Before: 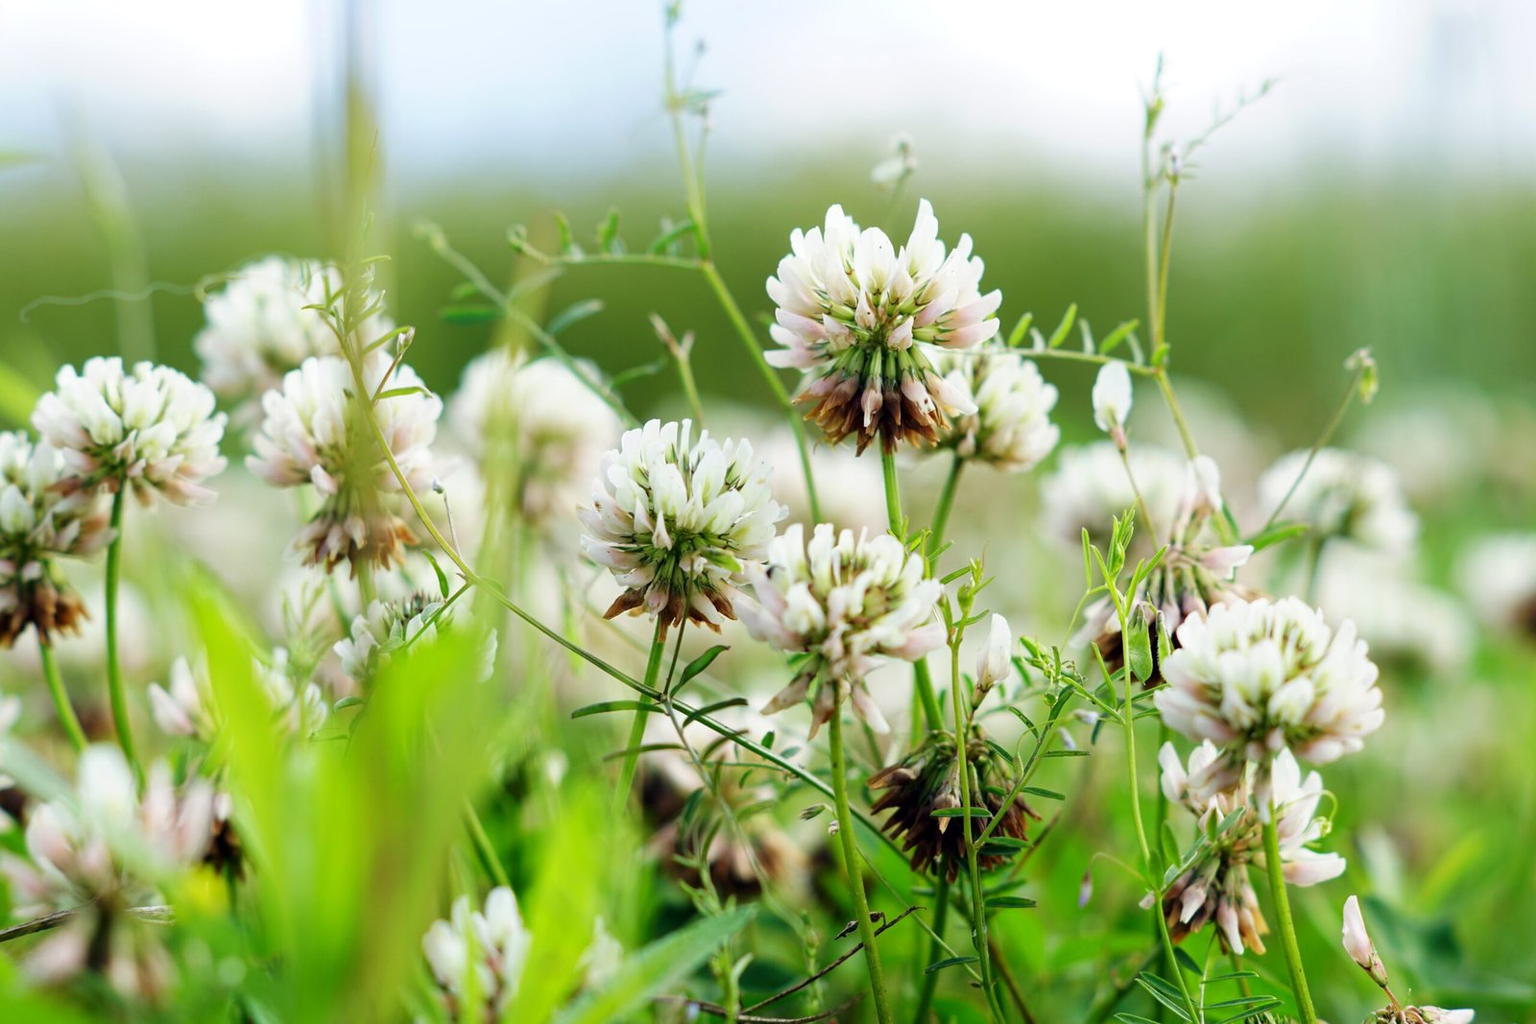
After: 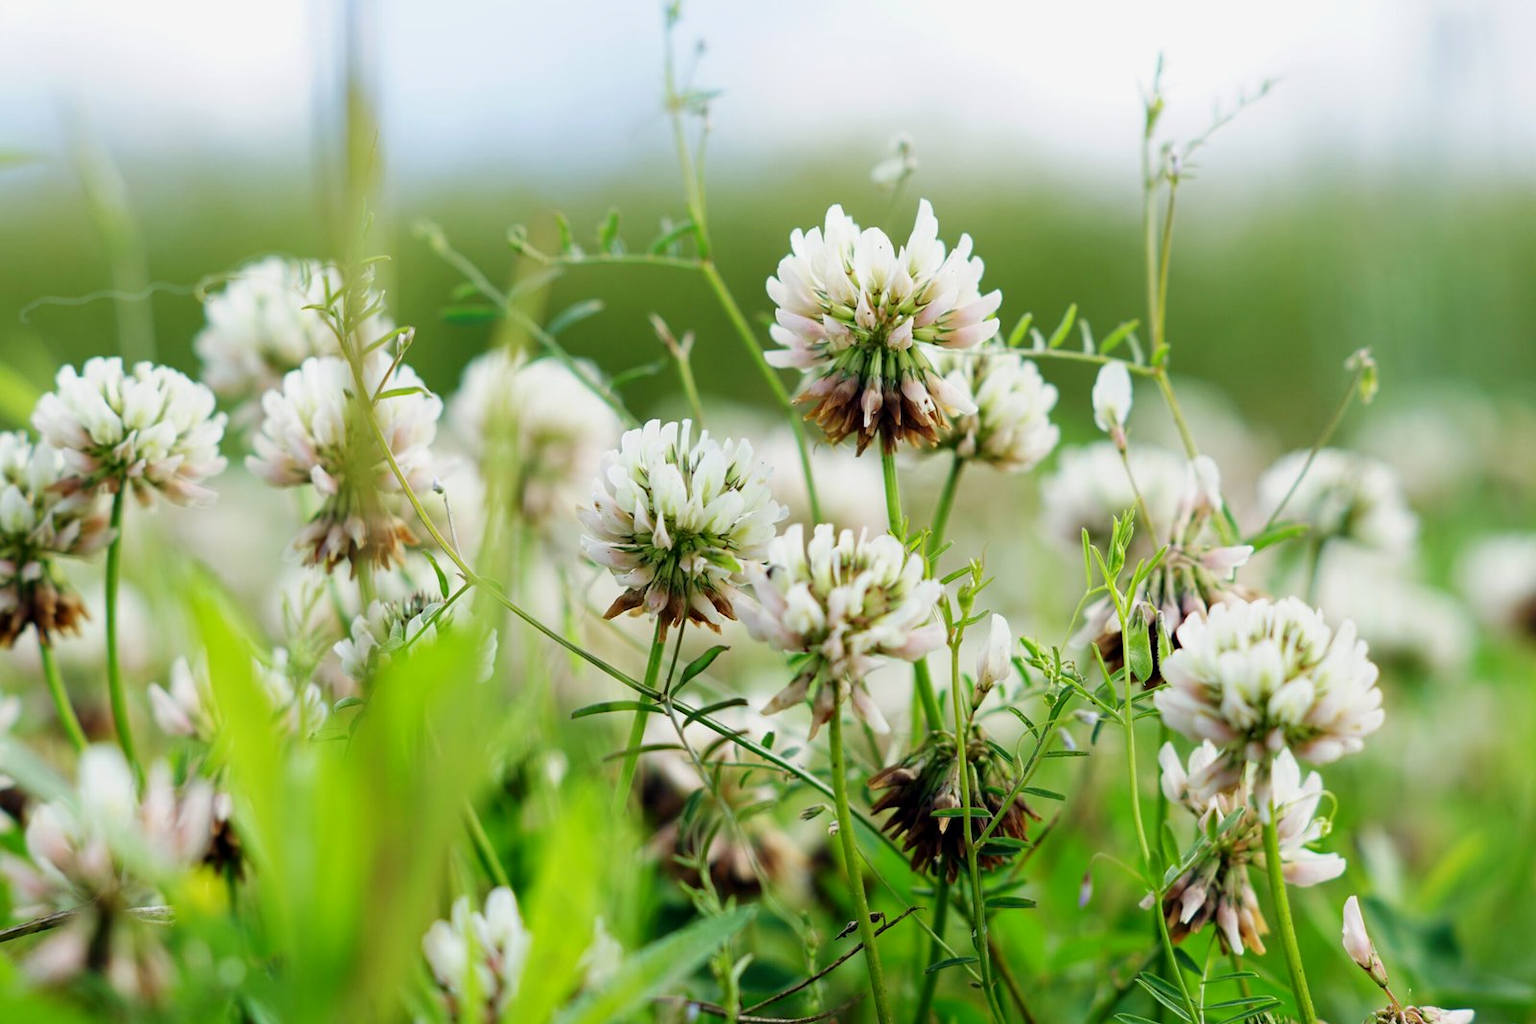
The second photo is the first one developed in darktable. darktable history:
exposure: black level correction 0.001, exposure -0.125 EV, compensate highlight preservation false
